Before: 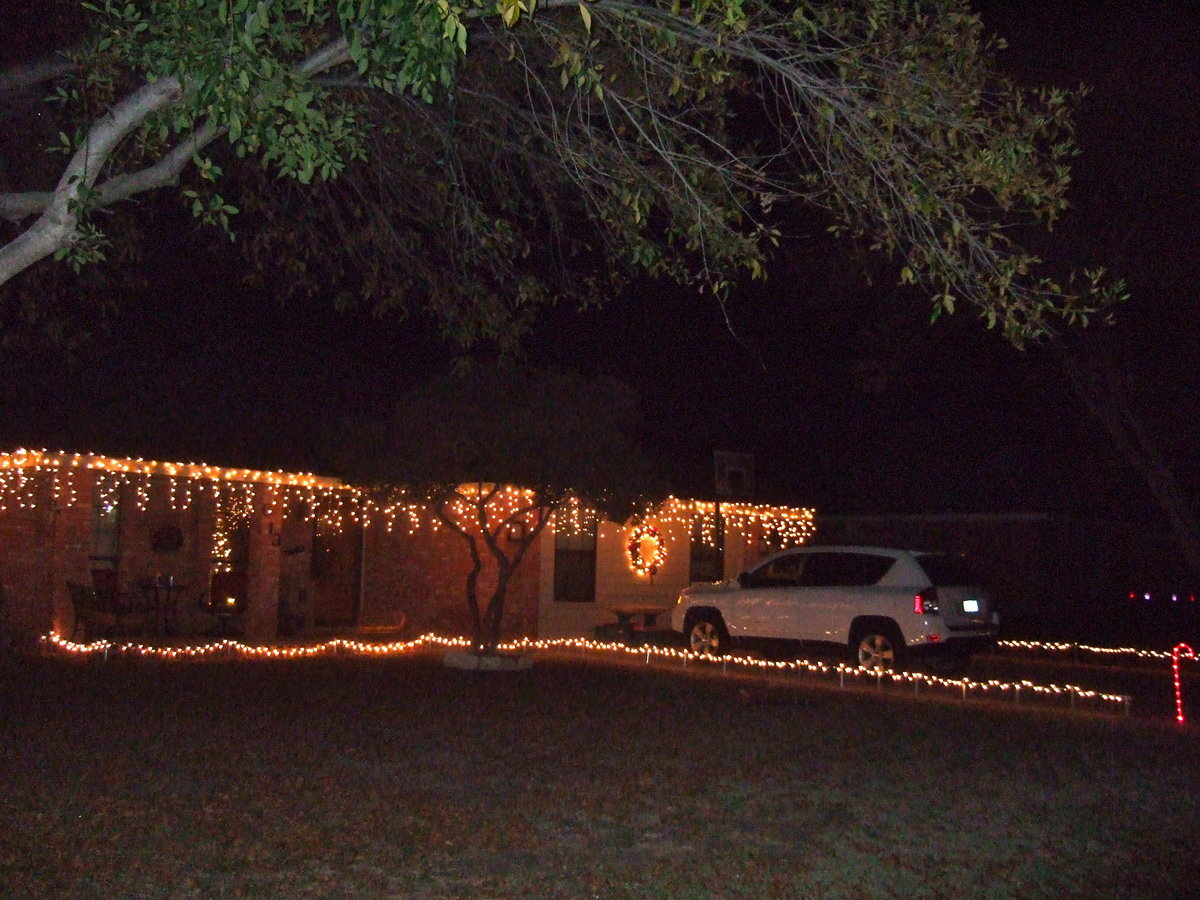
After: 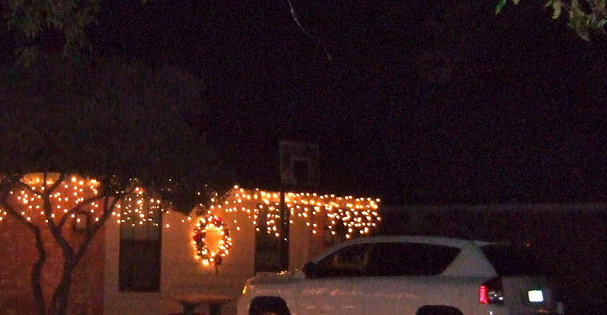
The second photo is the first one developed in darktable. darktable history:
local contrast: mode bilateral grid, contrast 21, coarseness 49, detail 119%, midtone range 0.2
crop: left 36.333%, top 34.488%, right 13.02%, bottom 30.432%
